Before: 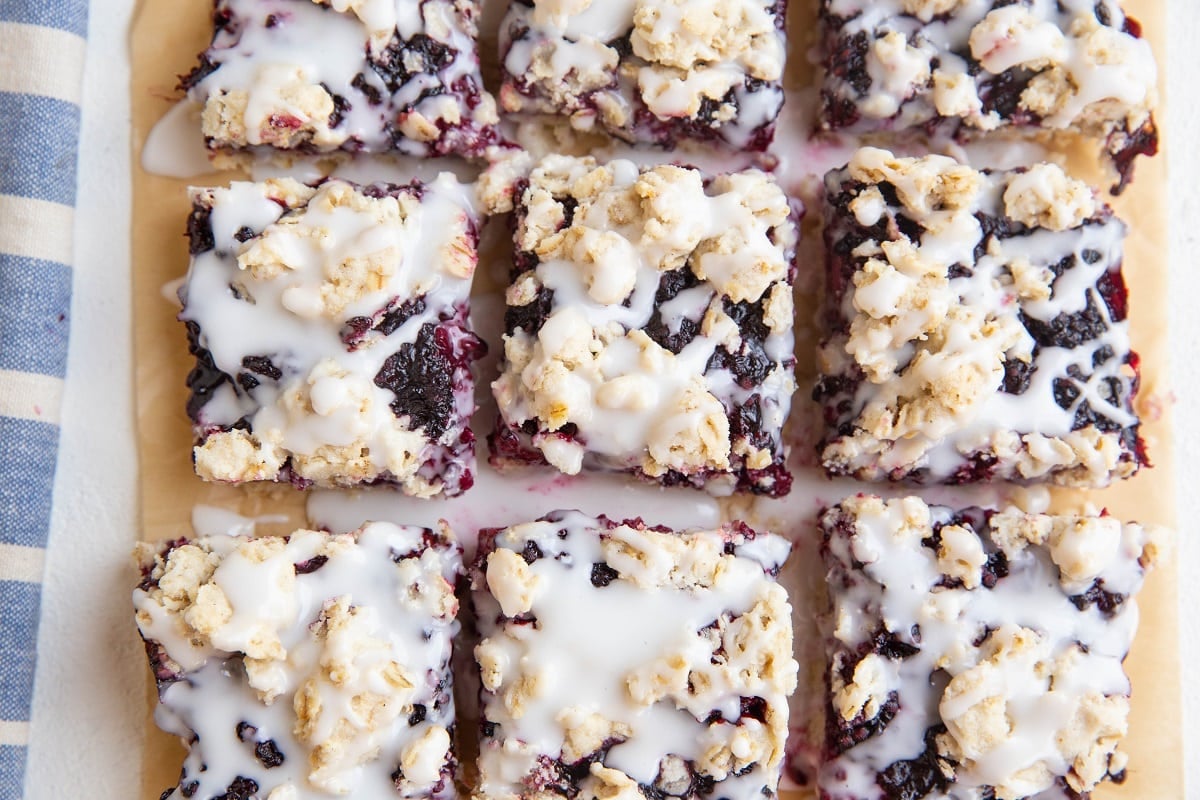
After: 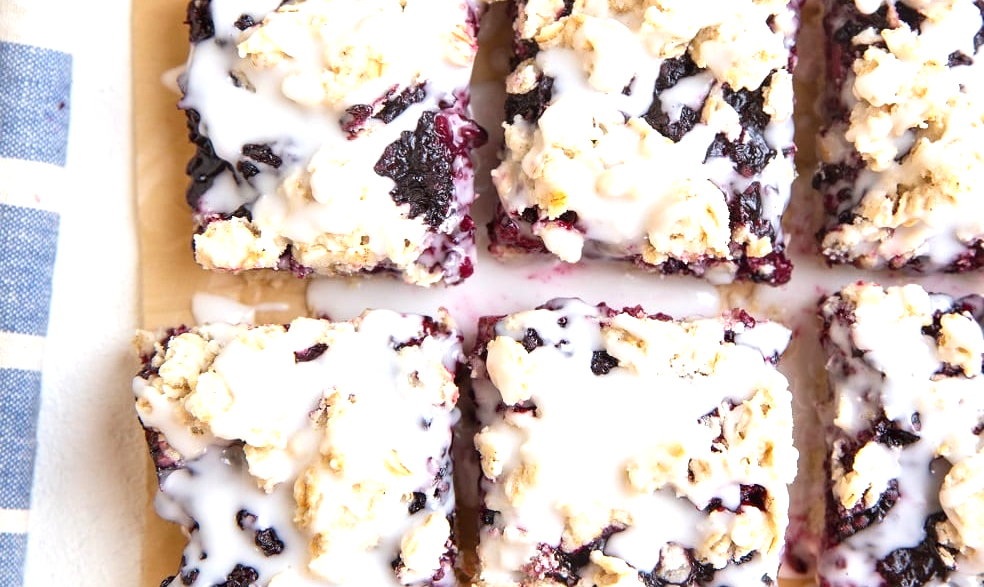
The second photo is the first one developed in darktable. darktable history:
crop: top 26.601%, right 17.988%
exposure: black level correction 0, exposure 0.699 EV, compensate highlight preservation false
